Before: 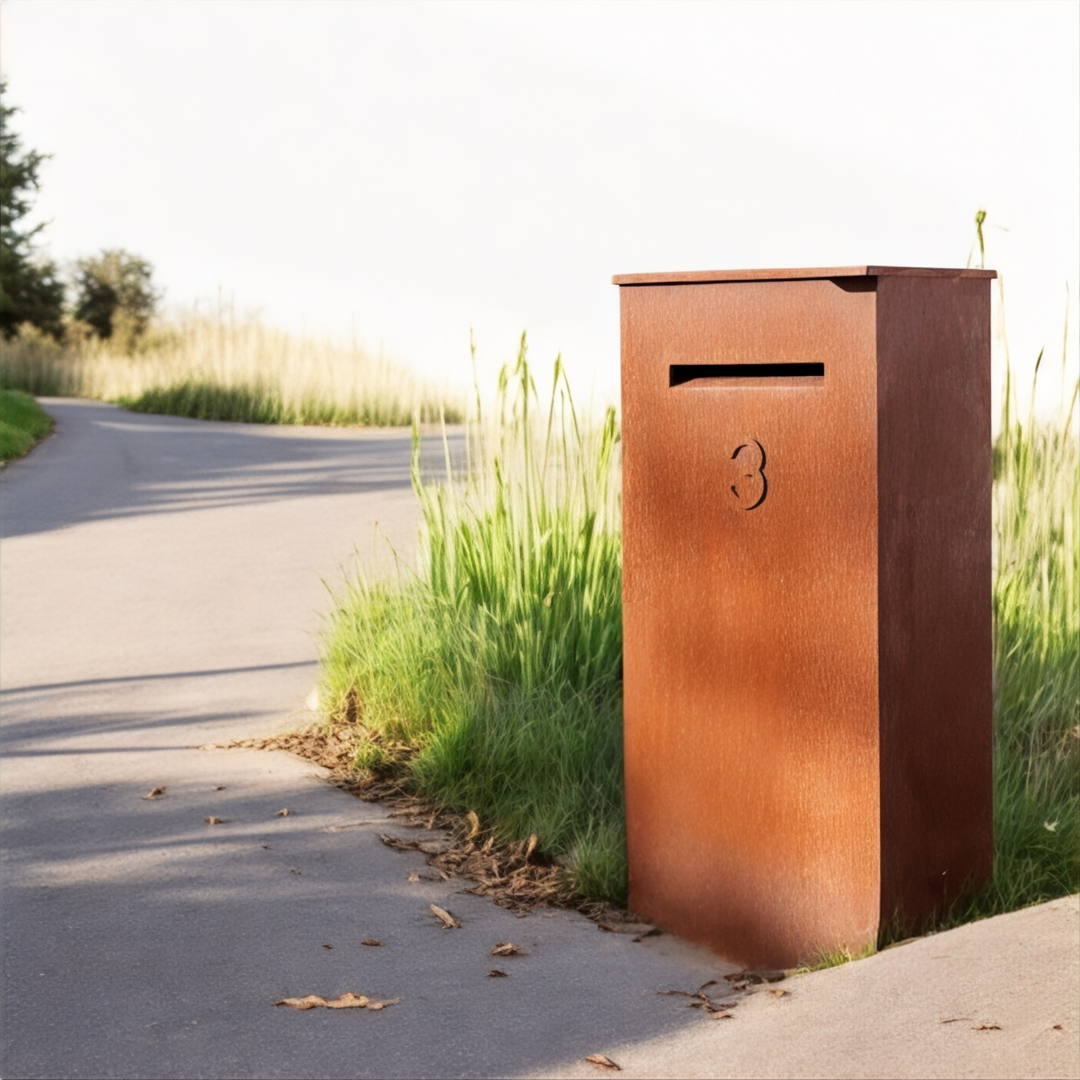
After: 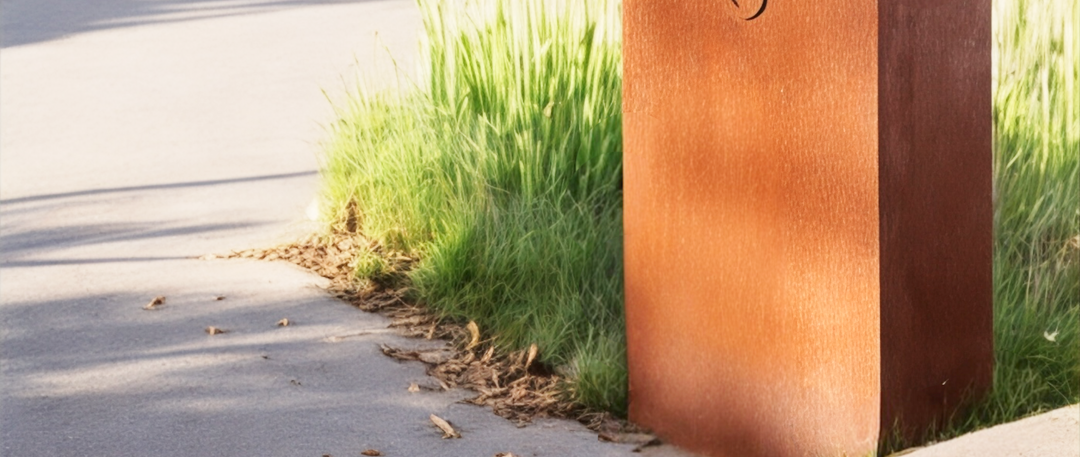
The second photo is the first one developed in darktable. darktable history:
crop: top 45.443%, bottom 12.163%
base curve: curves: ch0 [(0, 0) (0.204, 0.334) (0.55, 0.733) (1, 1)], preserve colors none
